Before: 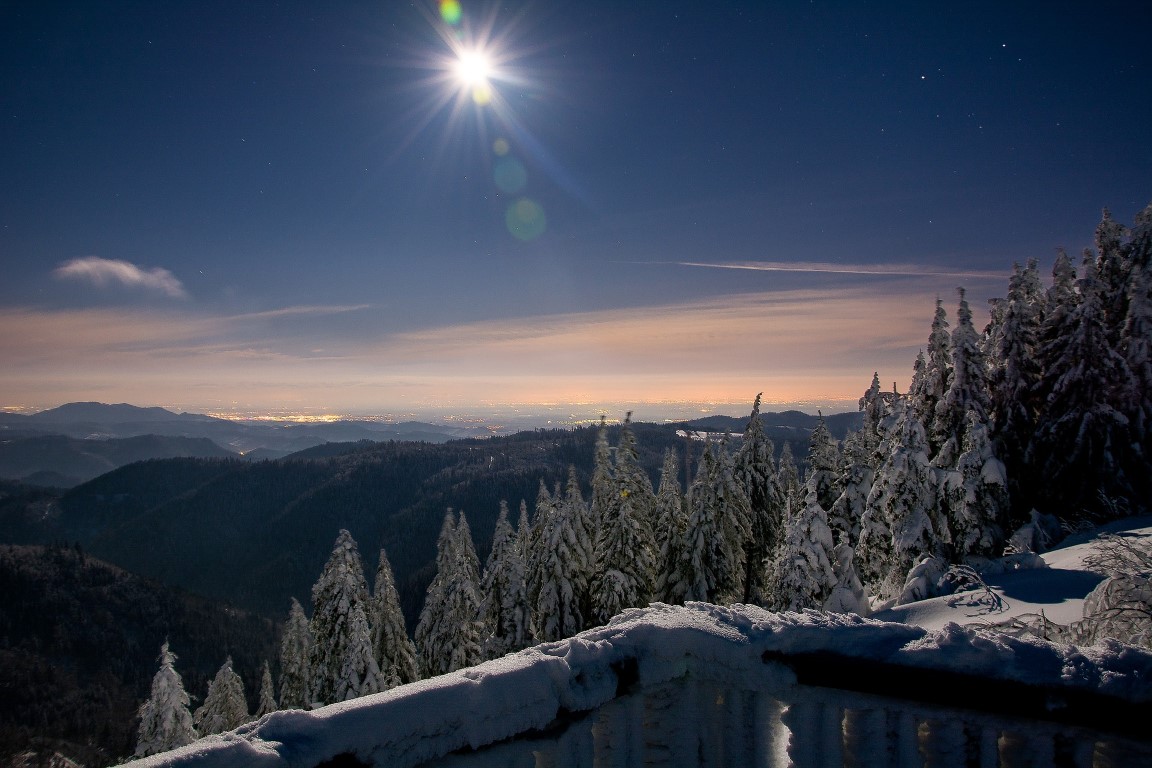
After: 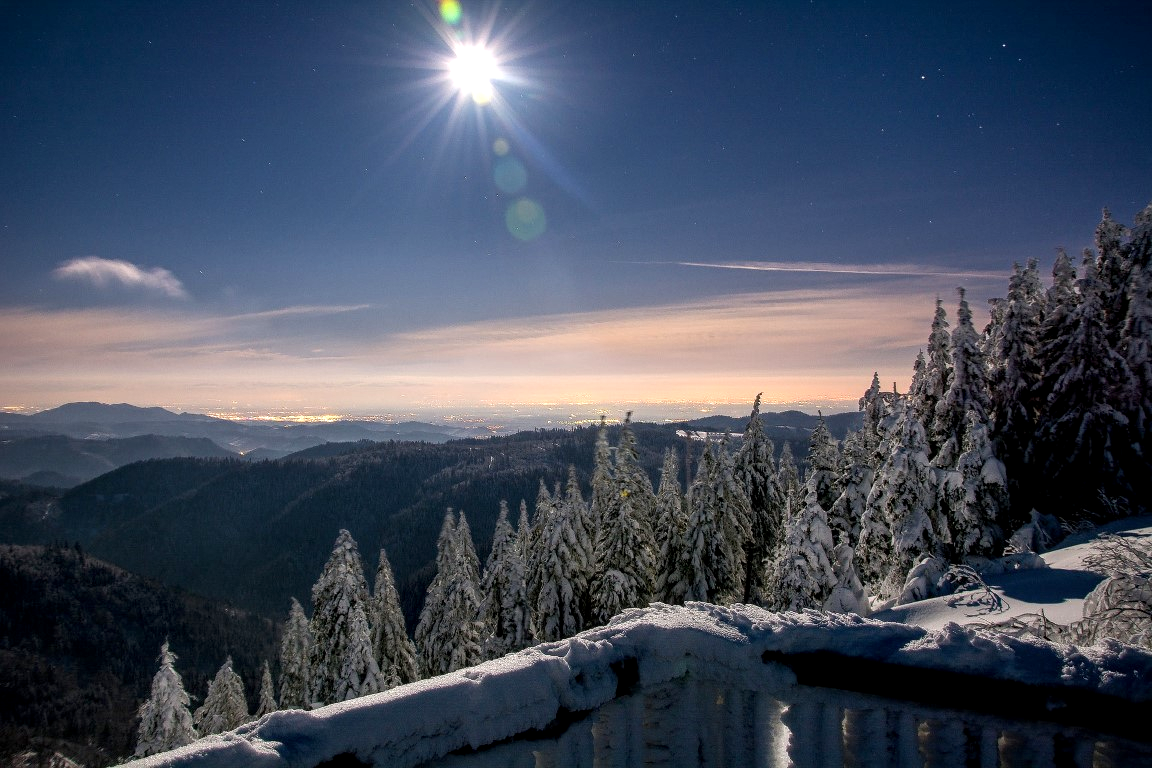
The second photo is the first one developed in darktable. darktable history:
exposure: exposure 0.4 EV, compensate highlight preservation false
local contrast: detail 130%
